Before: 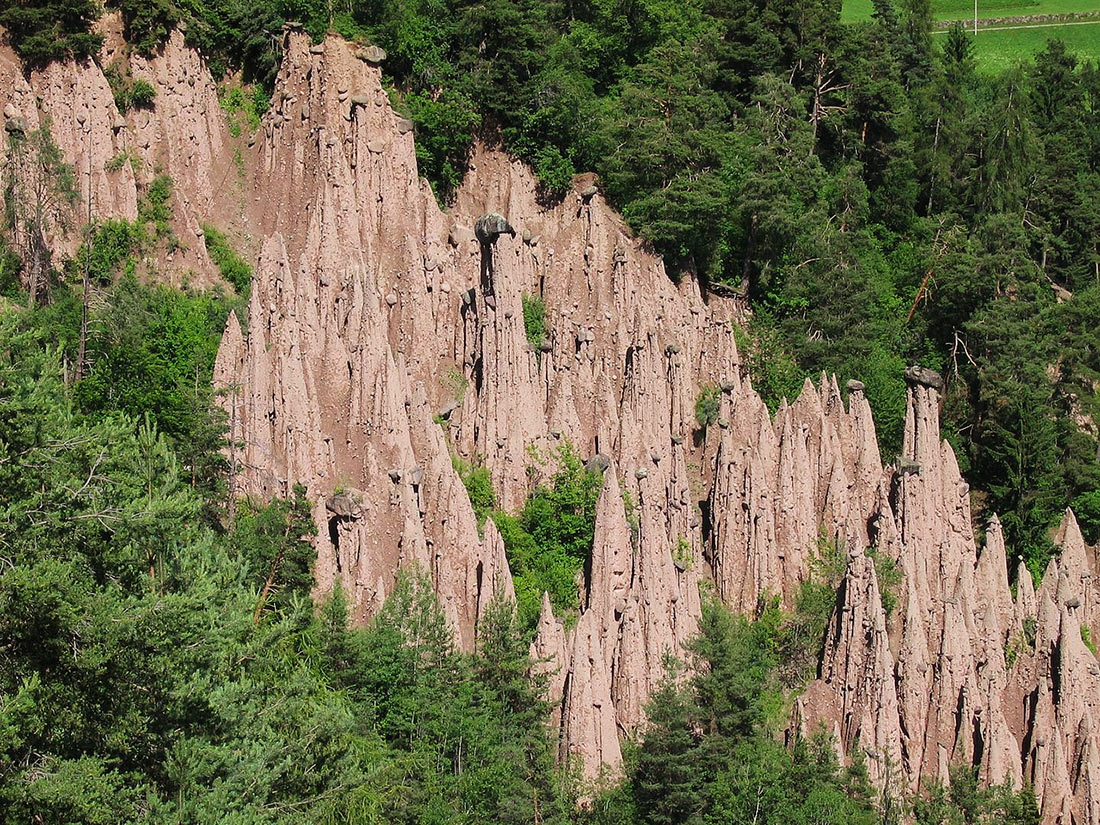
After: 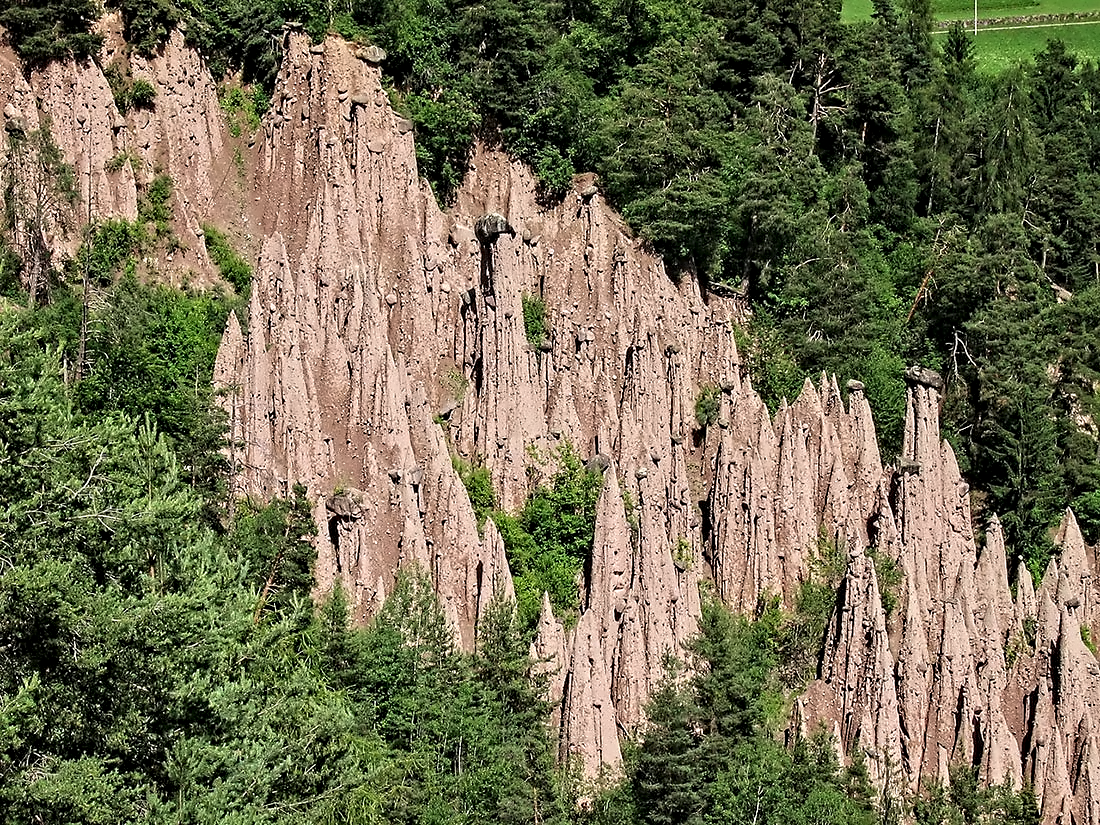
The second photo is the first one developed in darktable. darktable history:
contrast equalizer: y [[0.5, 0.542, 0.583, 0.625, 0.667, 0.708], [0.5 ×6], [0.5 ×6], [0, 0.033, 0.067, 0.1, 0.133, 0.167], [0, 0.05, 0.1, 0.15, 0.2, 0.25]]
exposure: black level correction 0.001, exposure 0.017 EV, compensate highlight preservation false
